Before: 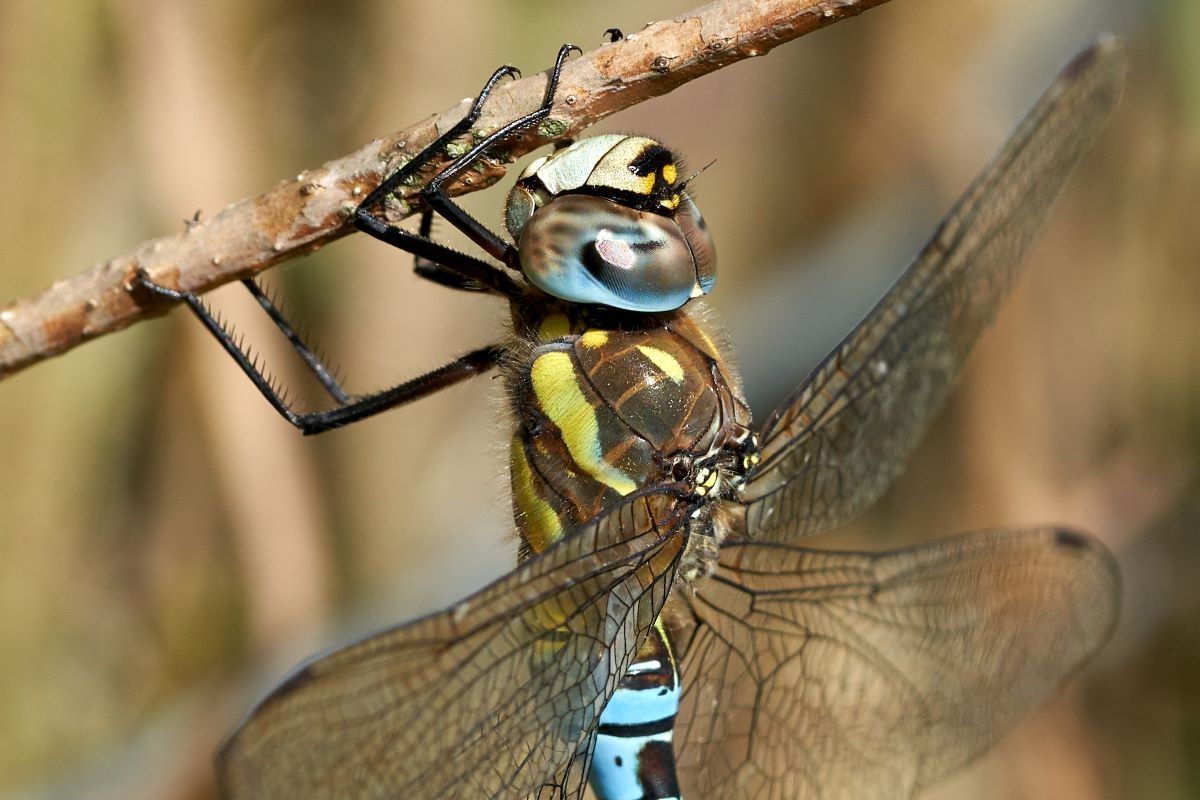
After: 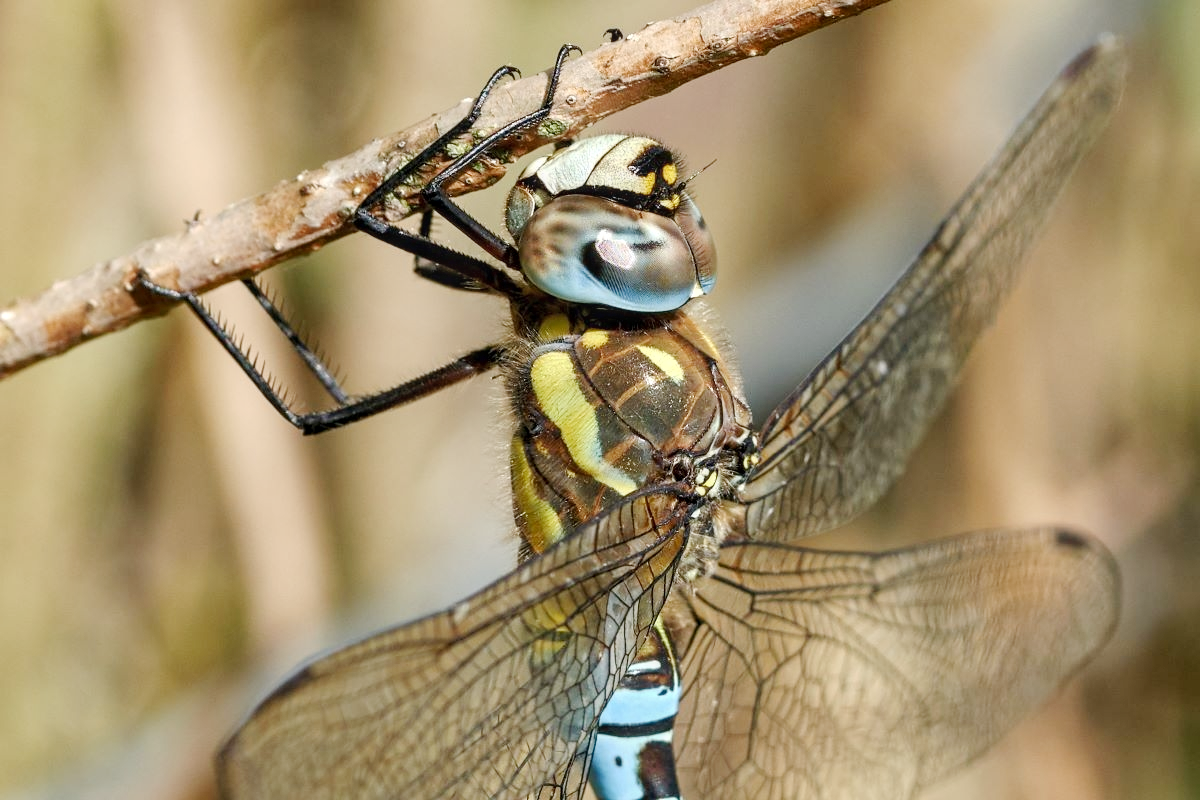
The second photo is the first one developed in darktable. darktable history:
local contrast: on, module defaults
base curve: curves: ch0 [(0, 0) (0.158, 0.273) (0.879, 0.895) (1, 1)], preserve colors none
